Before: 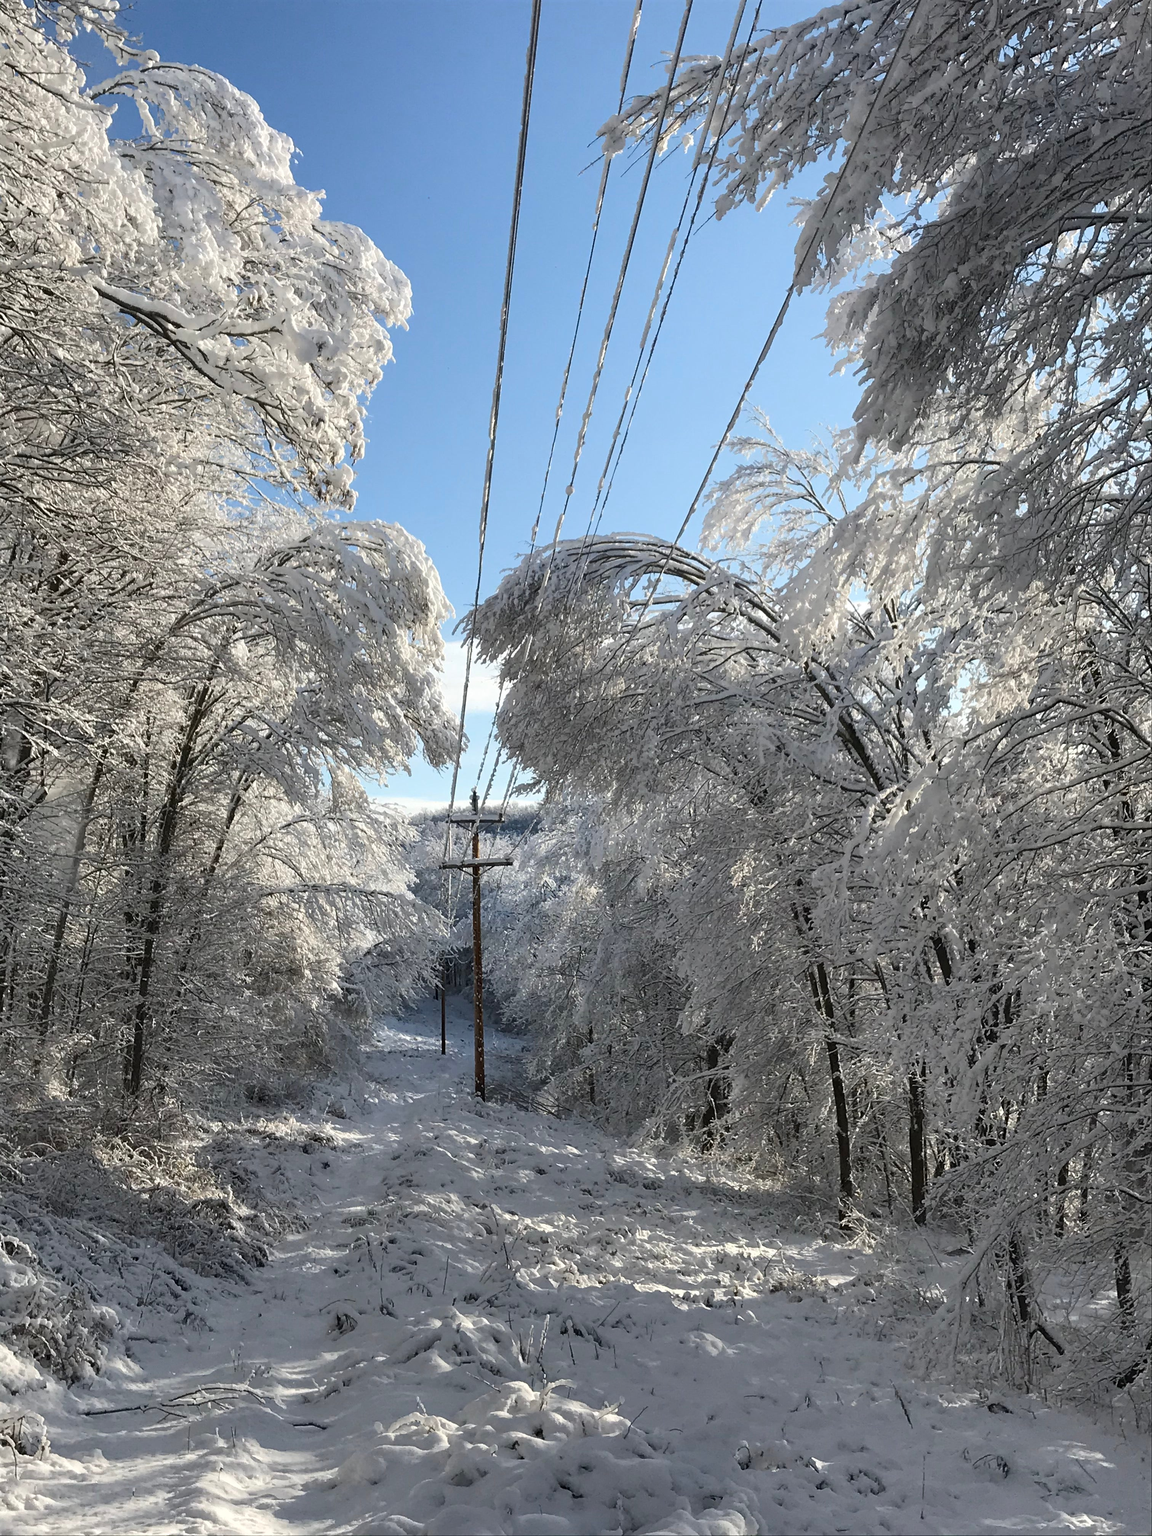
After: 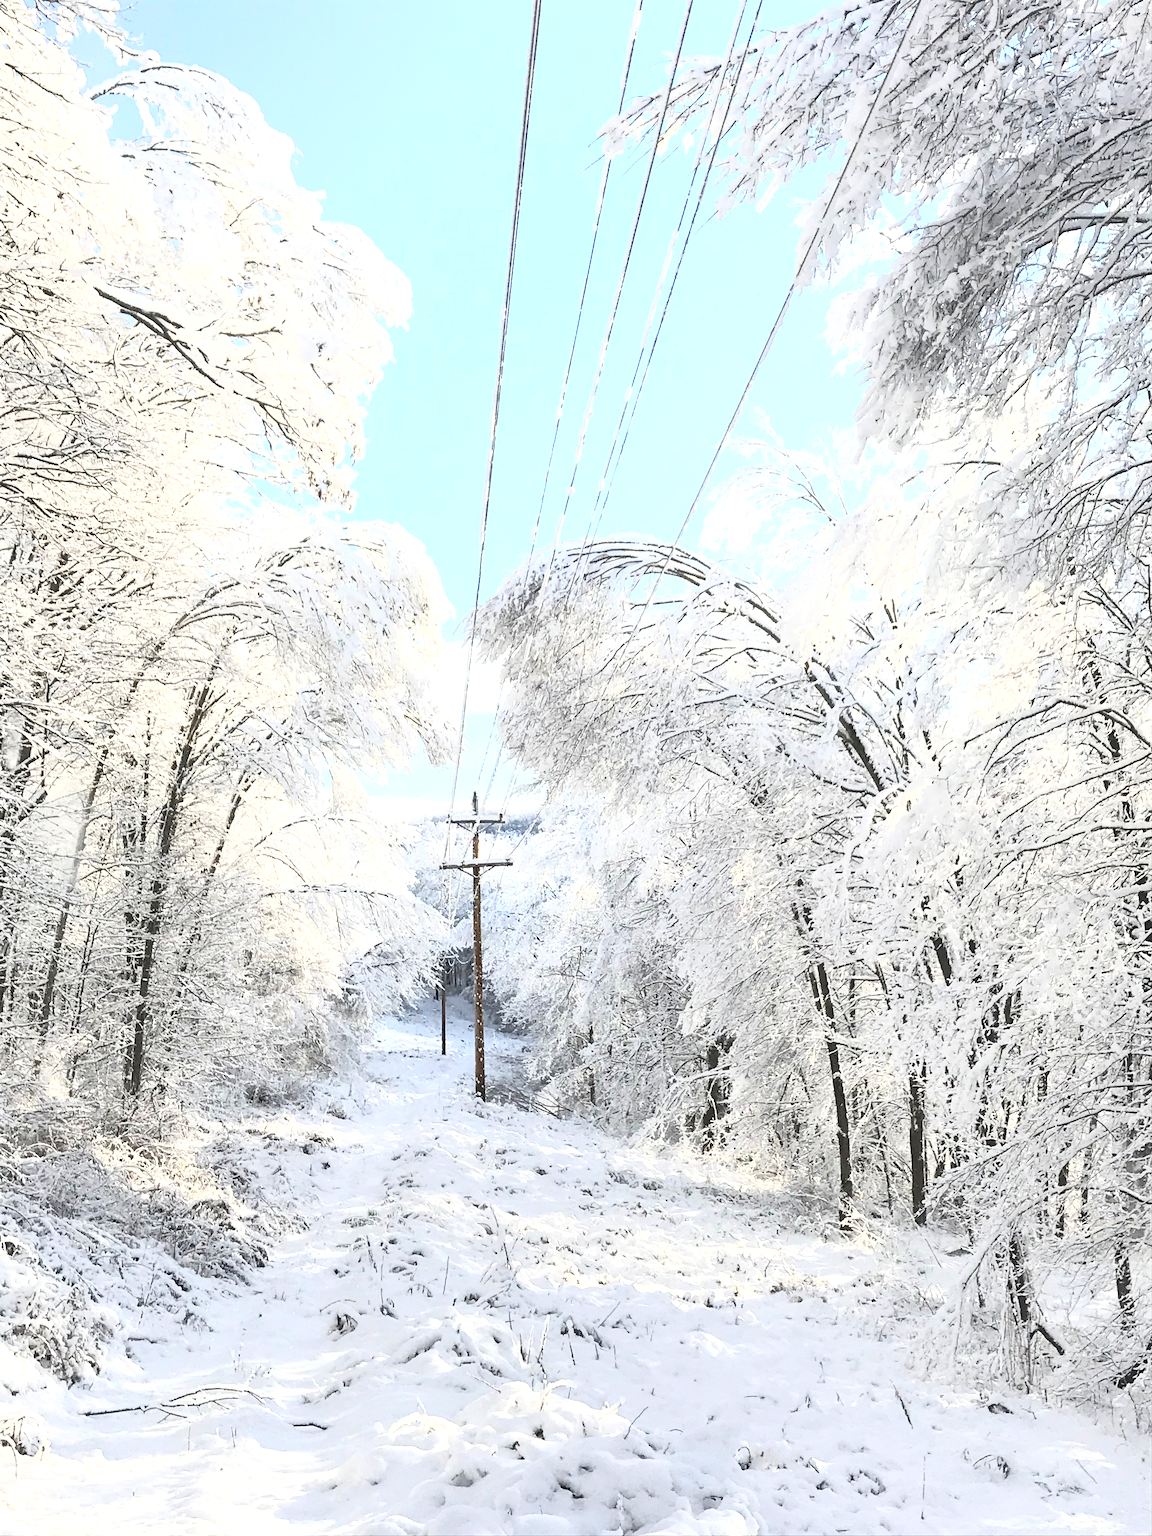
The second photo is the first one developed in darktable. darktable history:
contrast brightness saturation: contrast 0.43, brightness 0.56, saturation -0.19
exposure: black level correction 0, exposure 1.379 EV, compensate exposure bias true, compensate highlight preservation false
